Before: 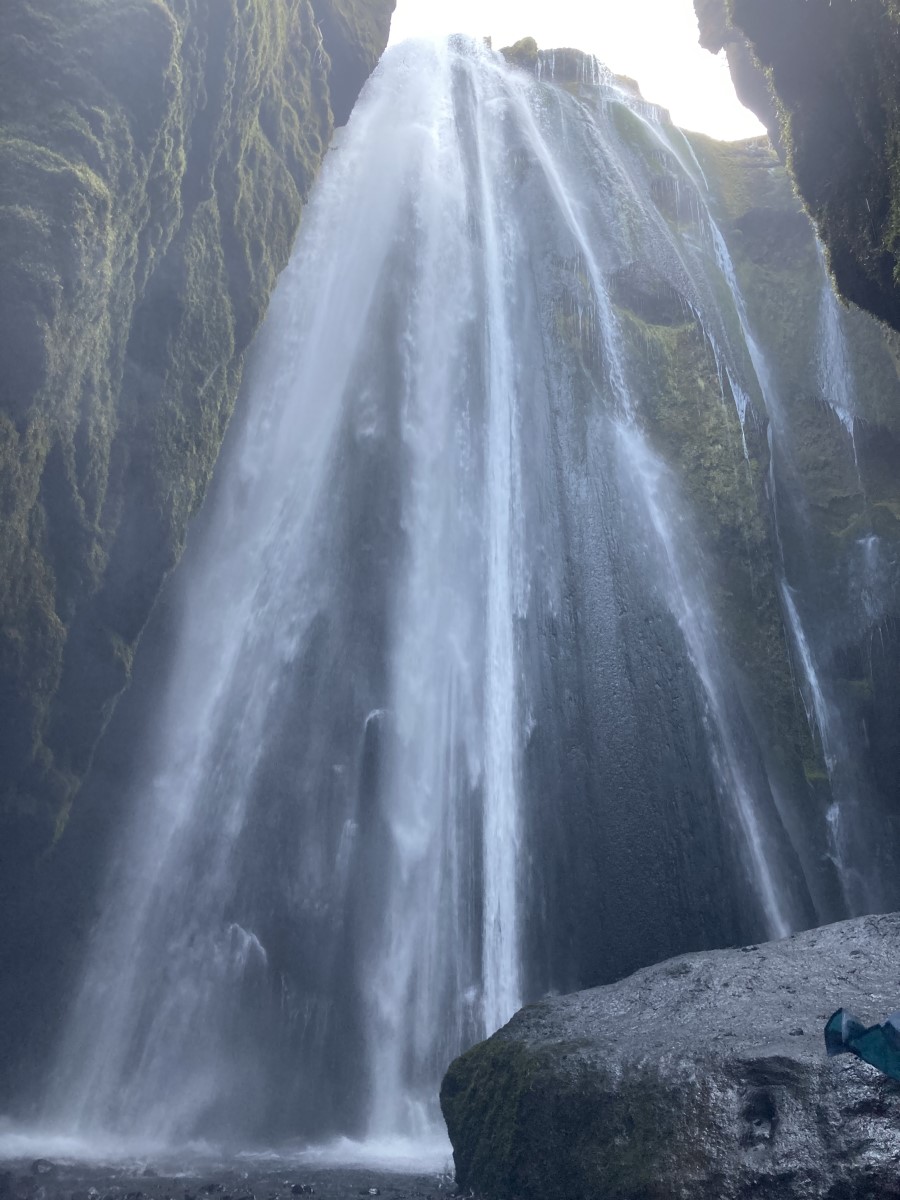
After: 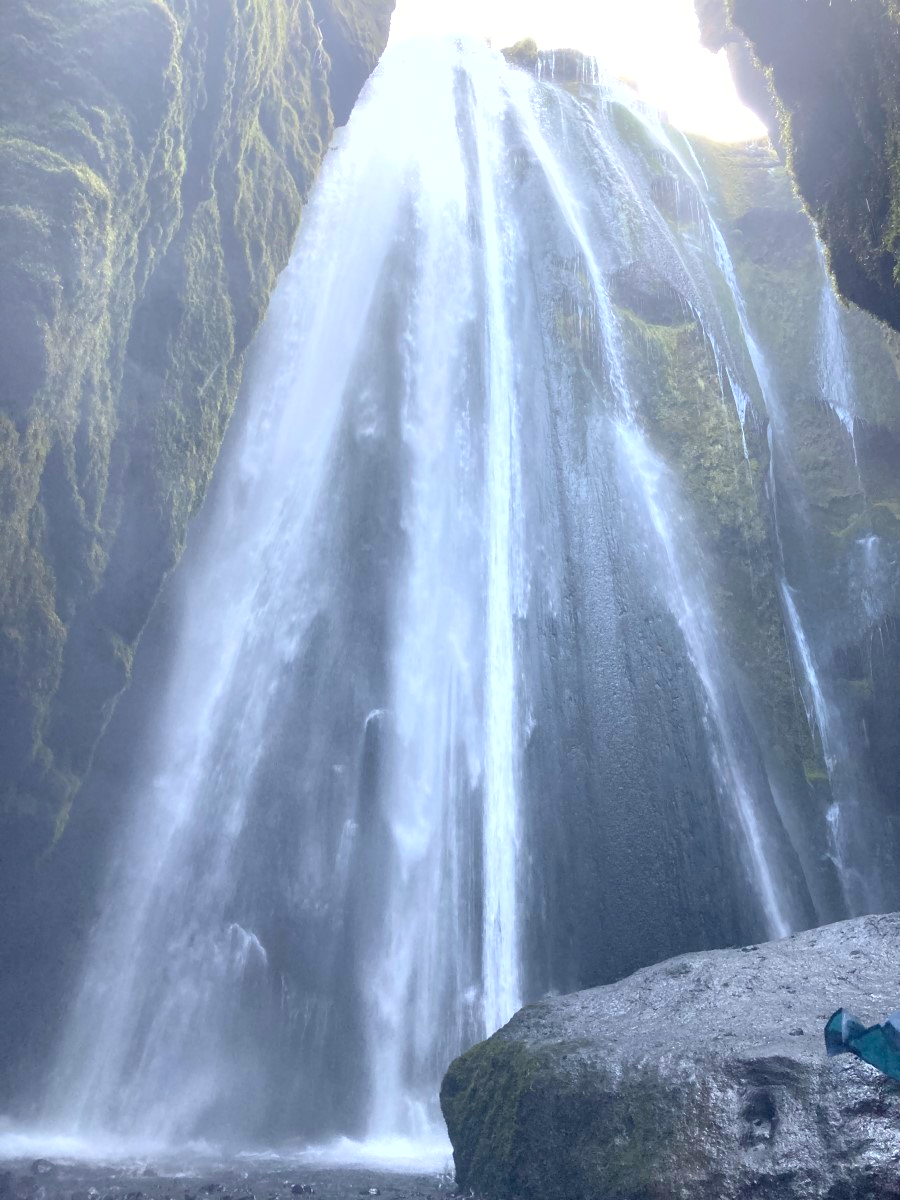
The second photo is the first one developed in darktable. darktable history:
exposure: black level correction 0, exposure 0.7 EV, compensate exposure bias true, compensate highlight preservation false
contrast brightness saturation: brightness 0.09, saturation 0.19
shadows and highlights: shadows 29.32, highlights -29.32, low approximation 0.01, soften with gaussian
